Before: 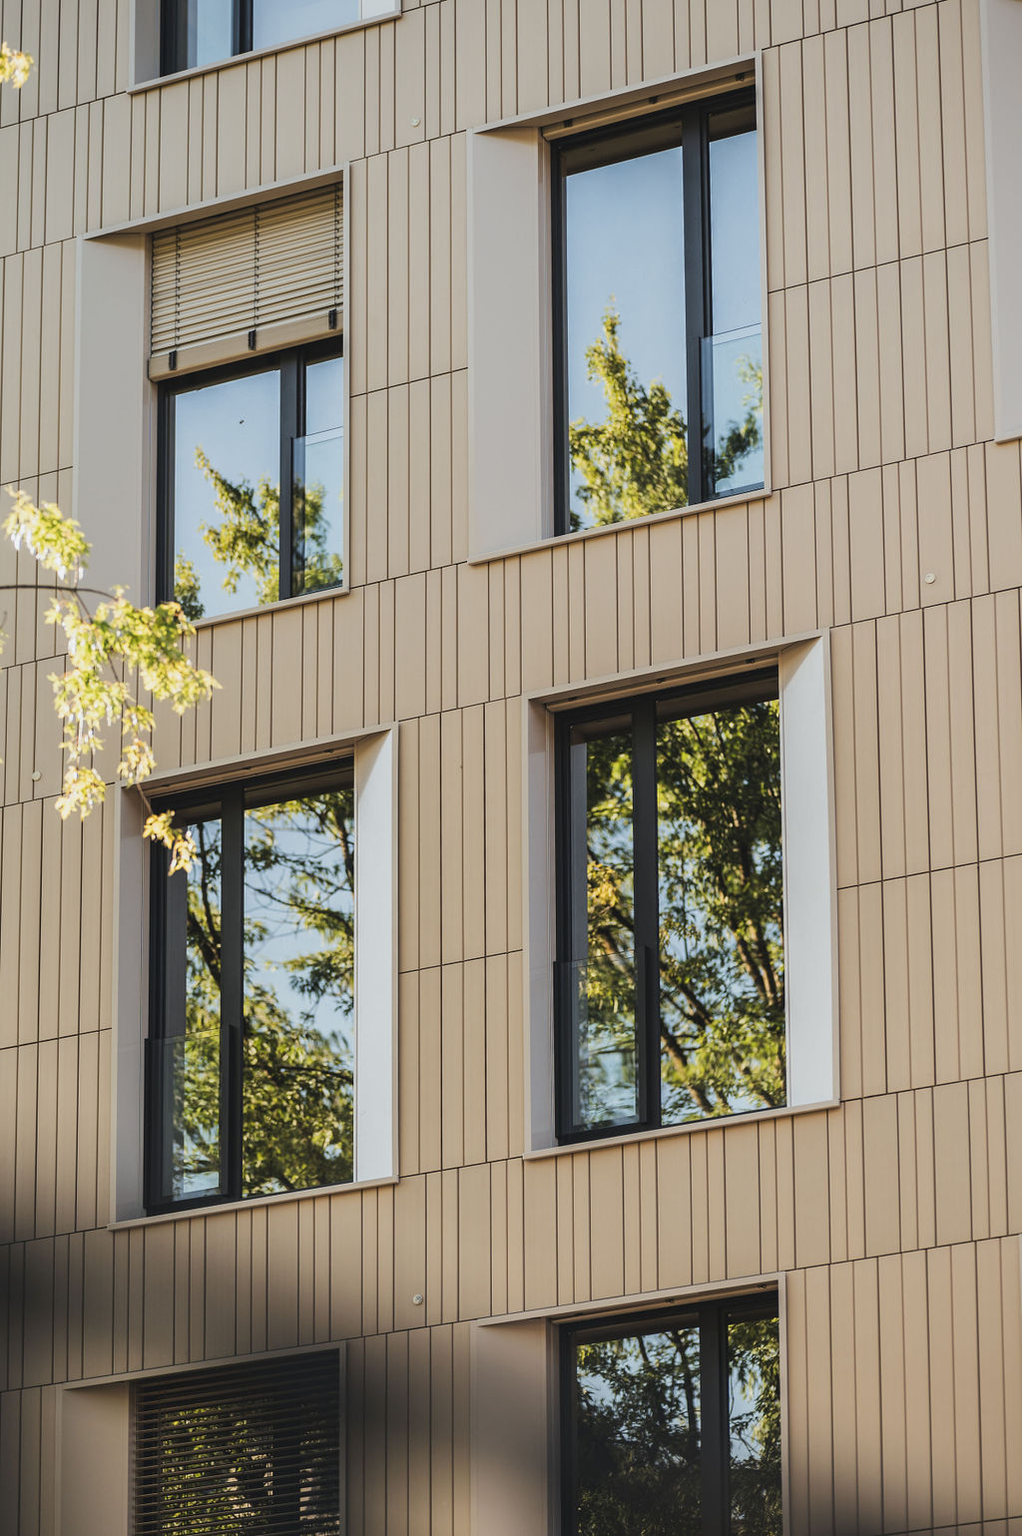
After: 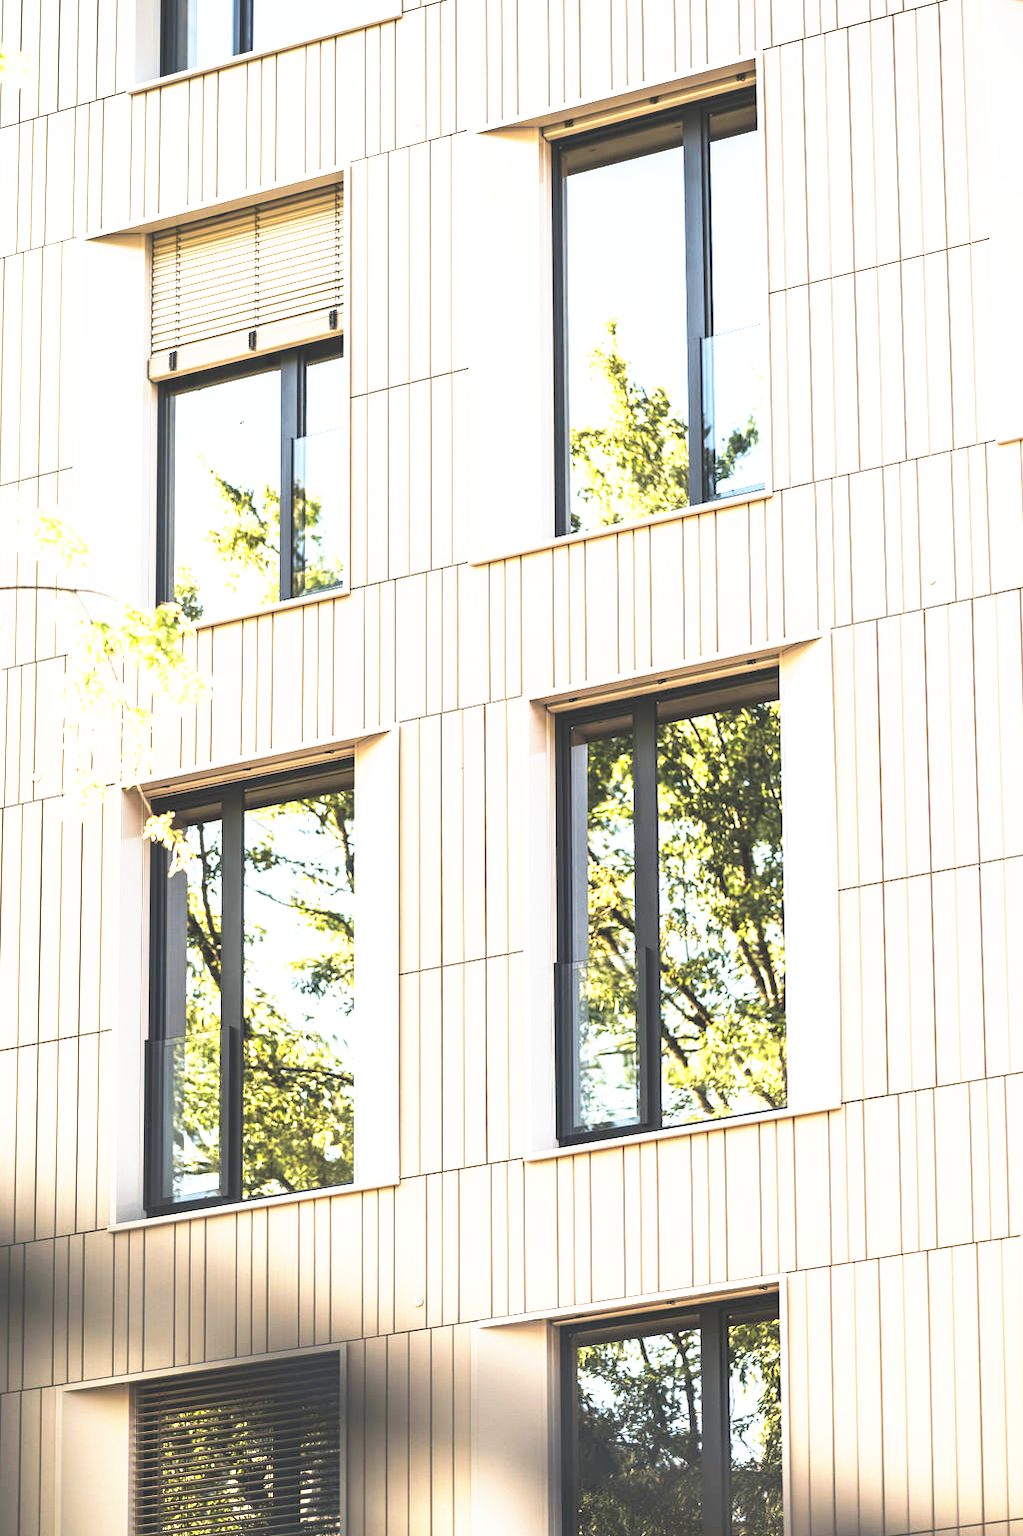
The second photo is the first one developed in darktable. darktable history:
exposure: exposure 1.15 EV, compensate highlight preservation false
crop: bottom 0.071%
base curve: curves: ch0 [(0, 0) (0.495, 0.917) (1, 1)], preserve colors none
